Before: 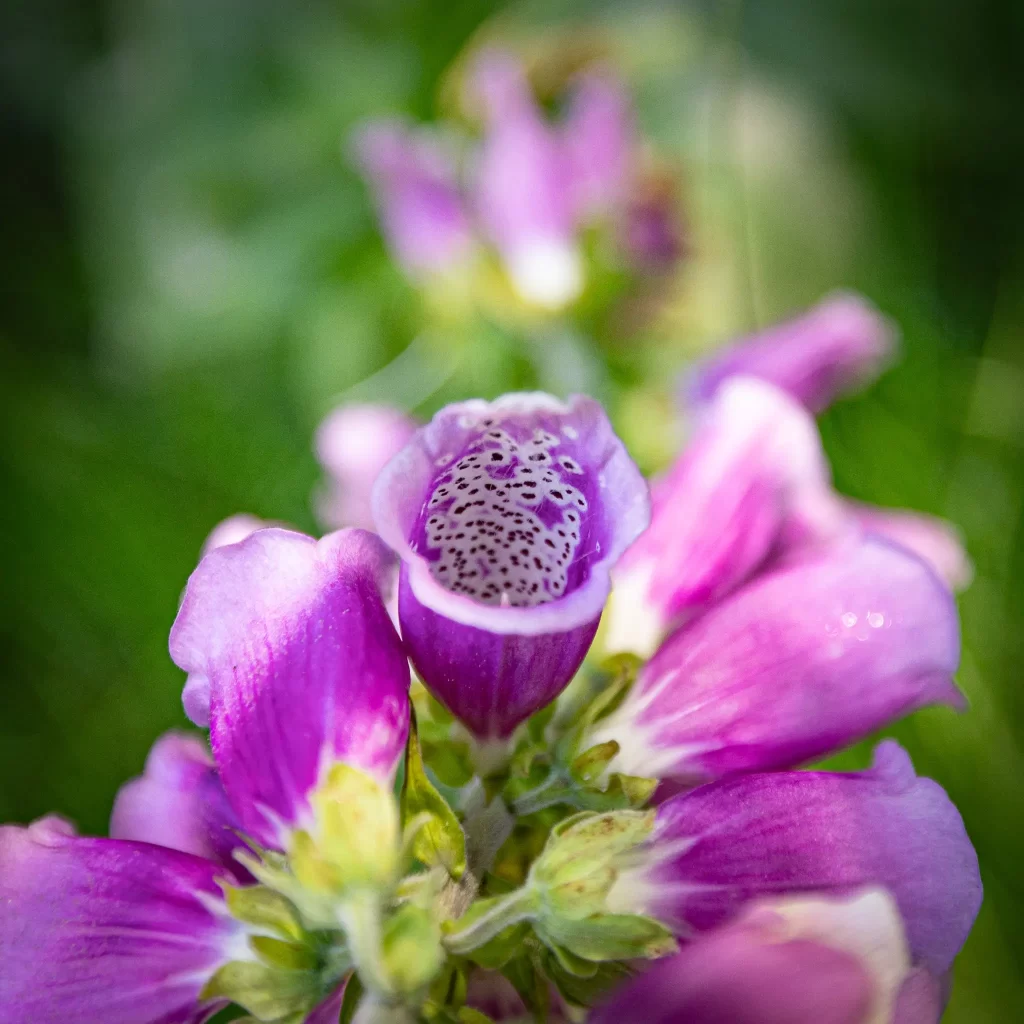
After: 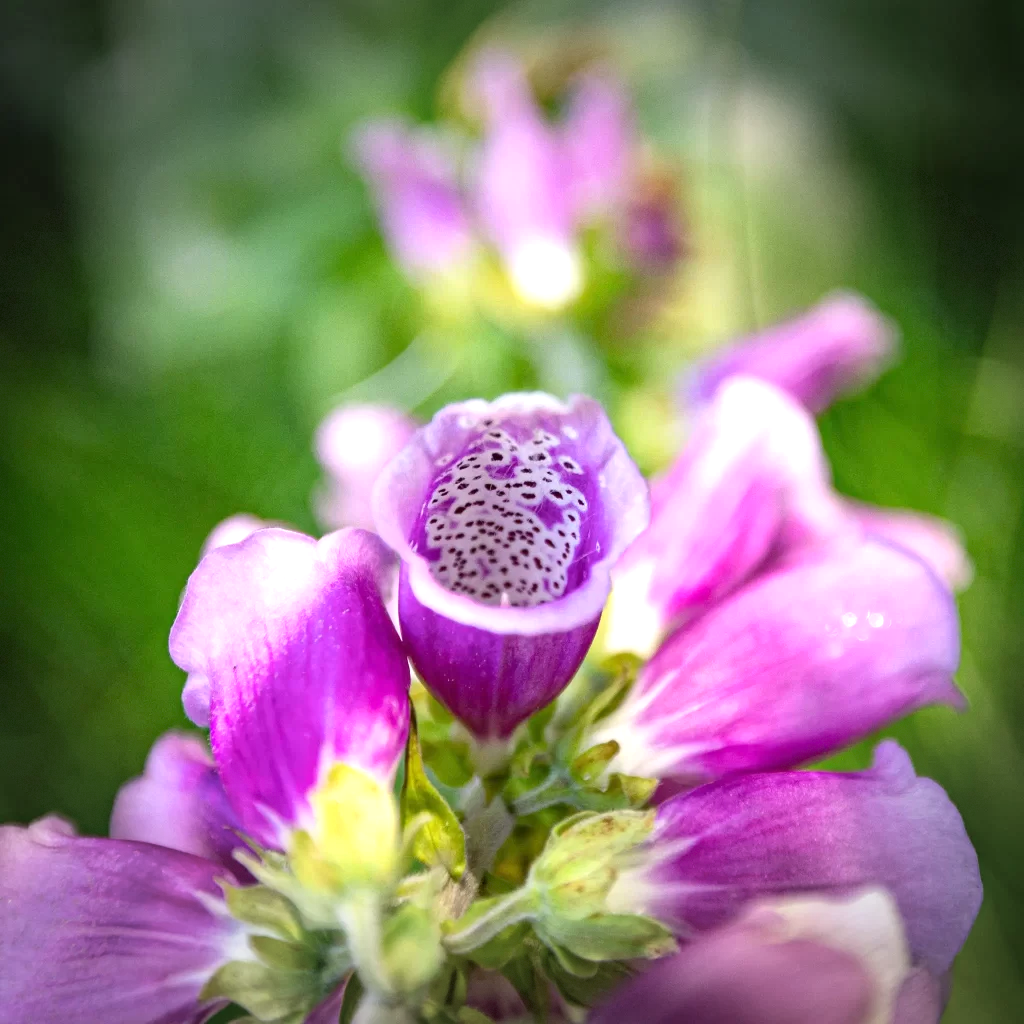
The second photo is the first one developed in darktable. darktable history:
exposure: exposure 0.507 EV, compensate highlight preservation false
vignetting: fall-off start 91%, fall-off radius 39.39%, brightness -0.182, saturation -0.3, width/height ratio 1.219, shape 1.3, dithering 8-bit output, unbound false
